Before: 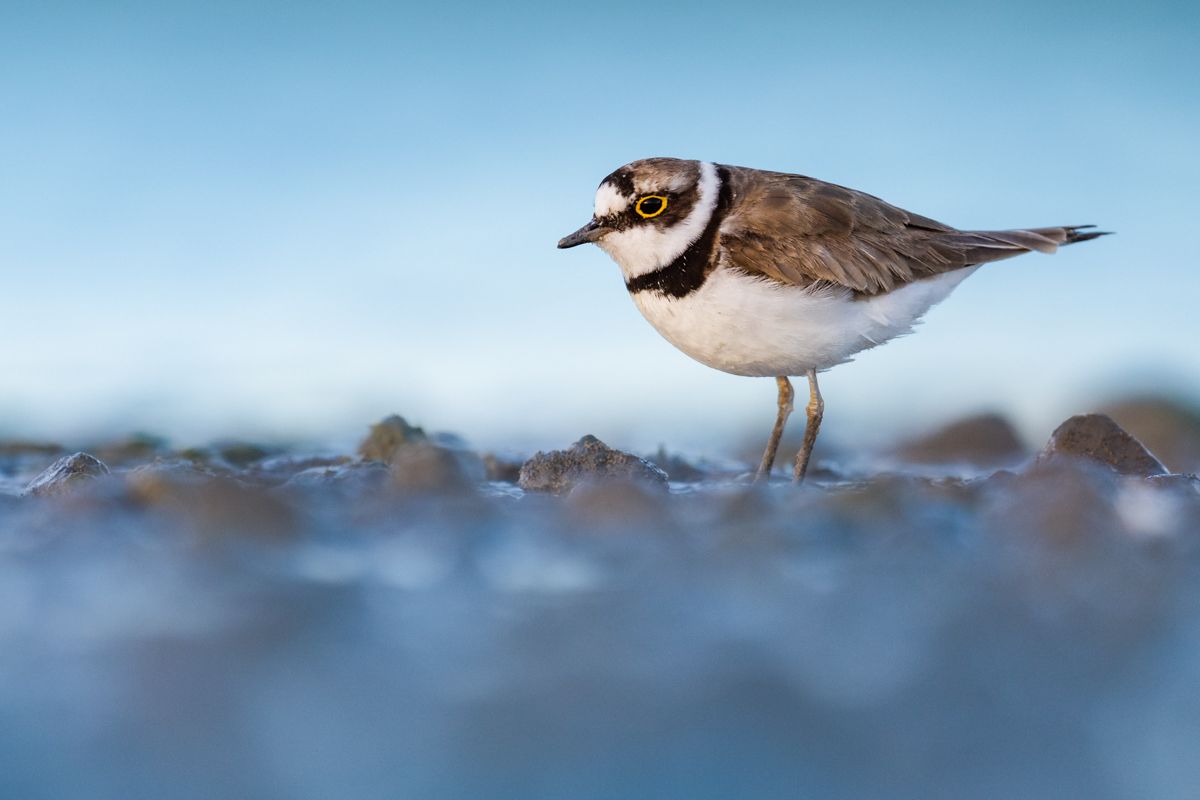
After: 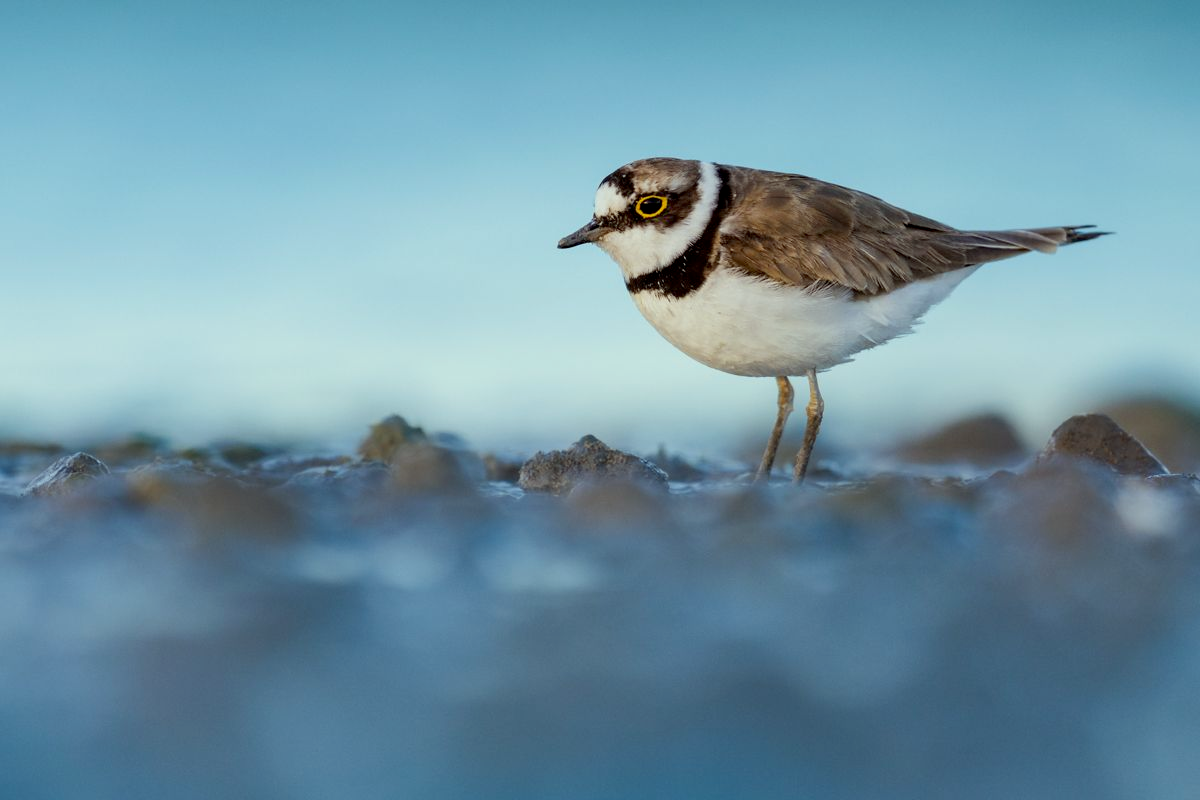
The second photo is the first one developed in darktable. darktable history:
color correction: highlights a* -7.92, highlights b* 3.5
exposure: black level correction 0.006, exposure -0.225 EV, compensate highlight preservation false
